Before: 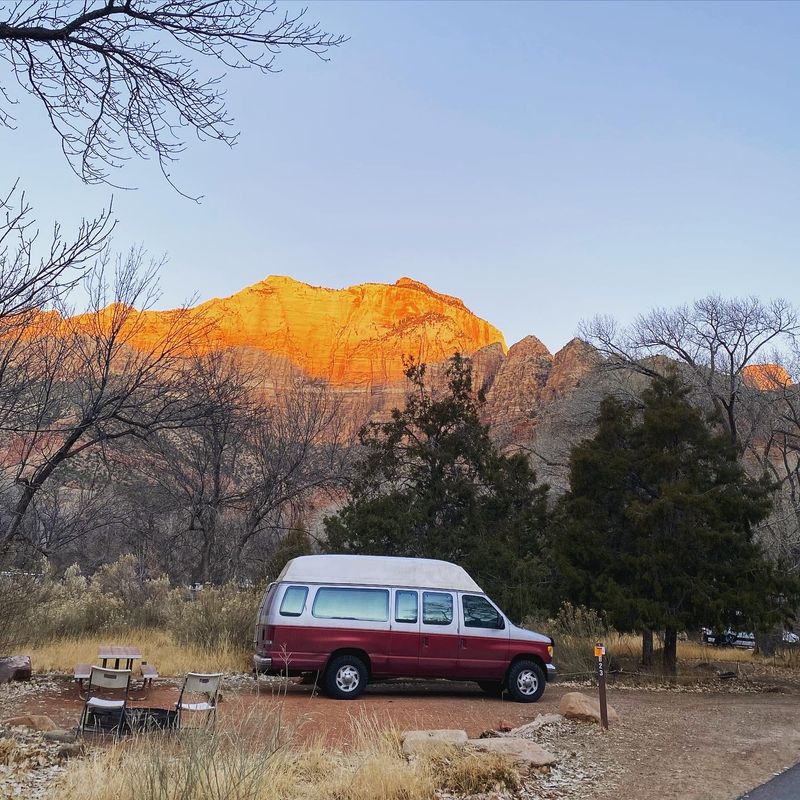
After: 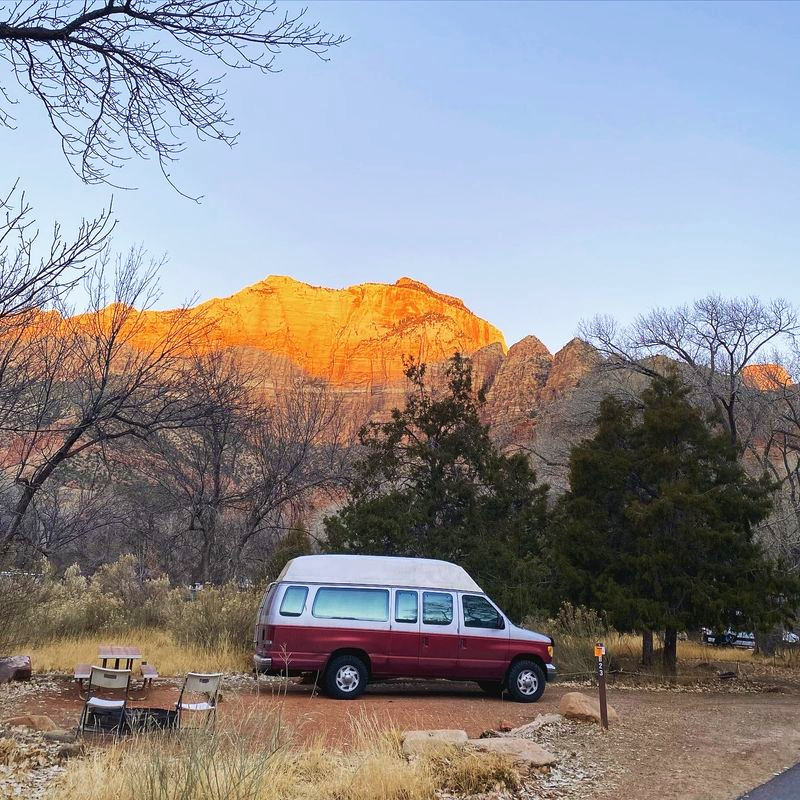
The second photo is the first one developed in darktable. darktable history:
exposure: exposure 0.168 EV, compensate highlight preservation false
velvia: on, module defaults
